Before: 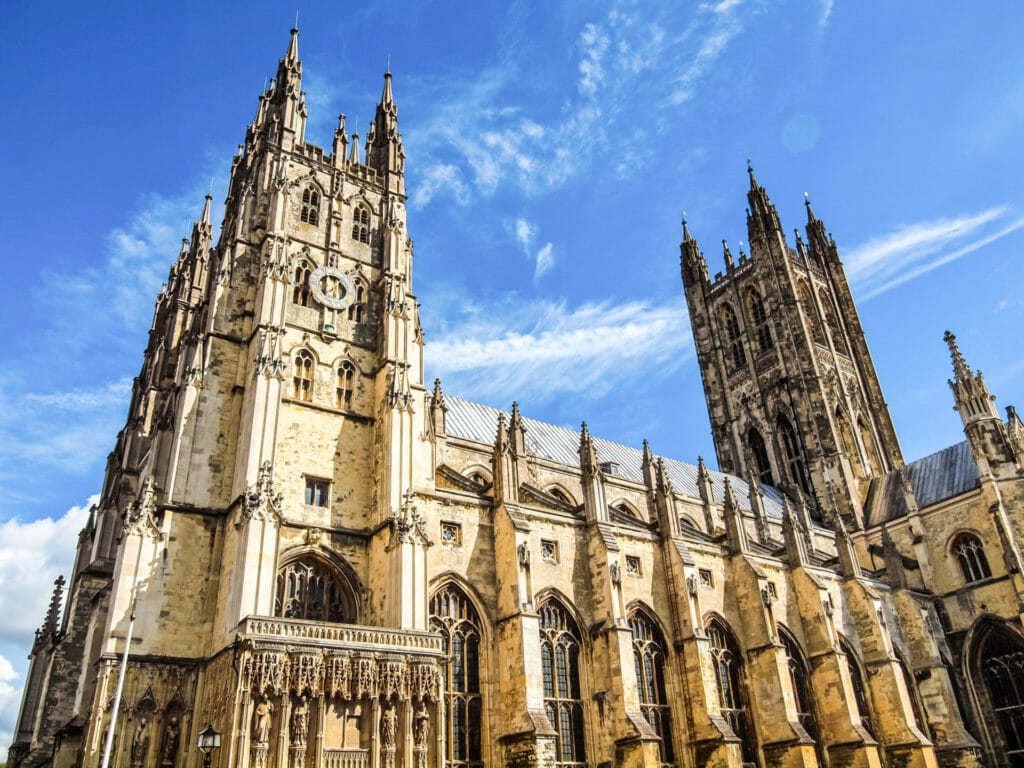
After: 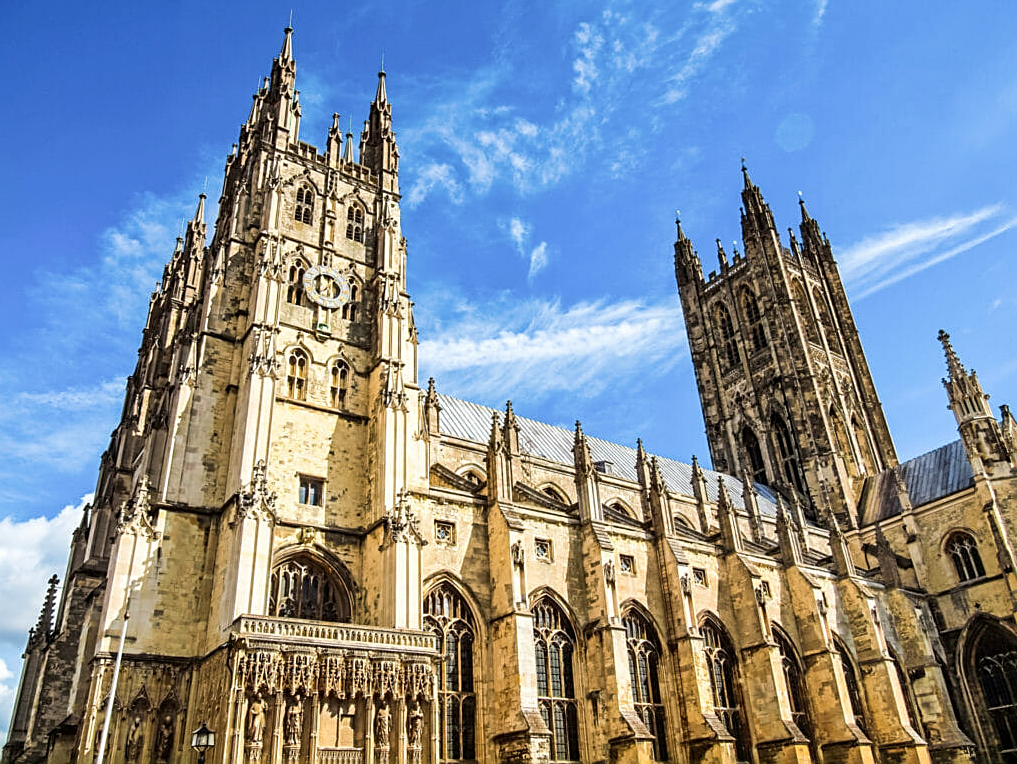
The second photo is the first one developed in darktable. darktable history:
sharpen: on, module defaults
crop and rotate: left 0.614%, top 0.179%, bottom 0.309%
velvia: on, module defaults
